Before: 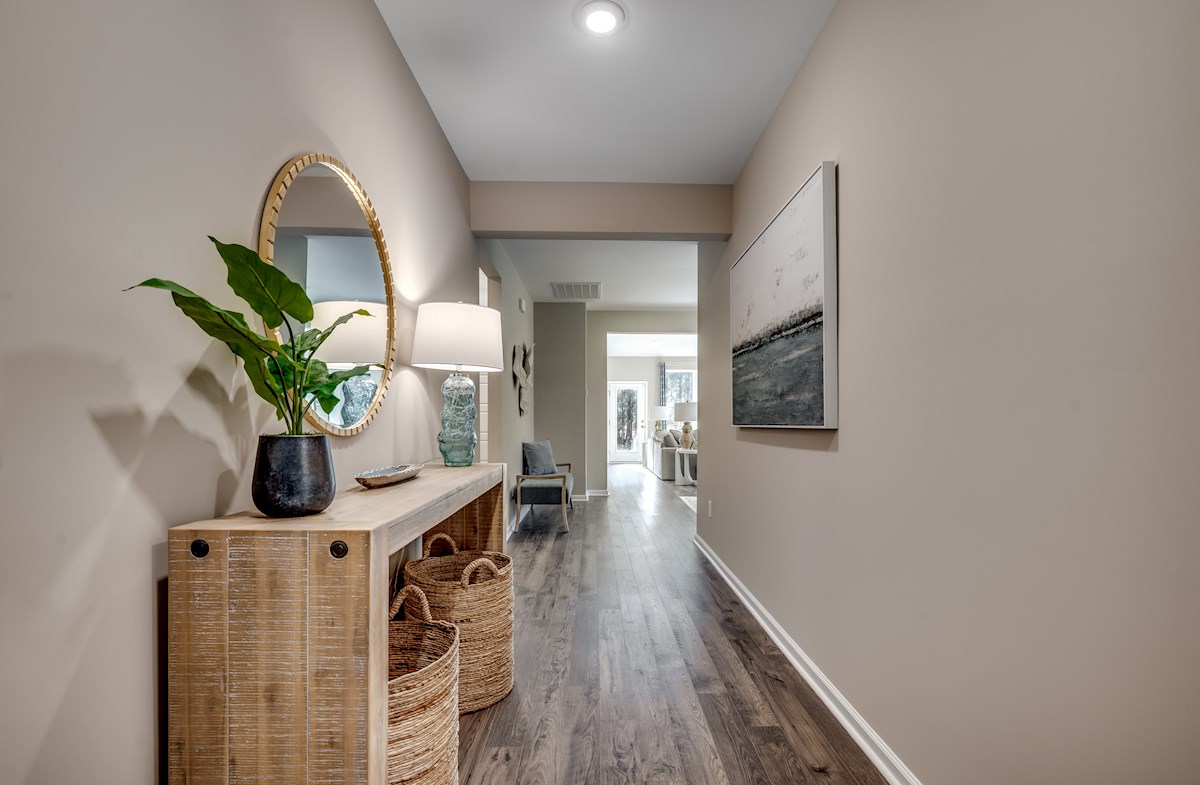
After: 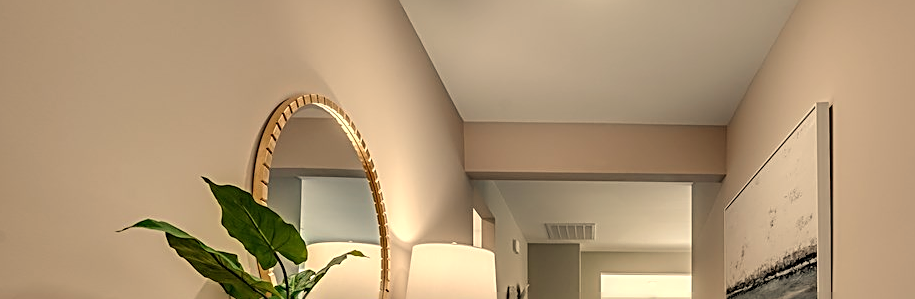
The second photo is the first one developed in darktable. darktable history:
sharpen: radius 2.584, amount 0.688
white balance: red 1.123, blue 0.83
crop: left 0.579%, top 7.627%, right 23.167%, bottom 54.275%
